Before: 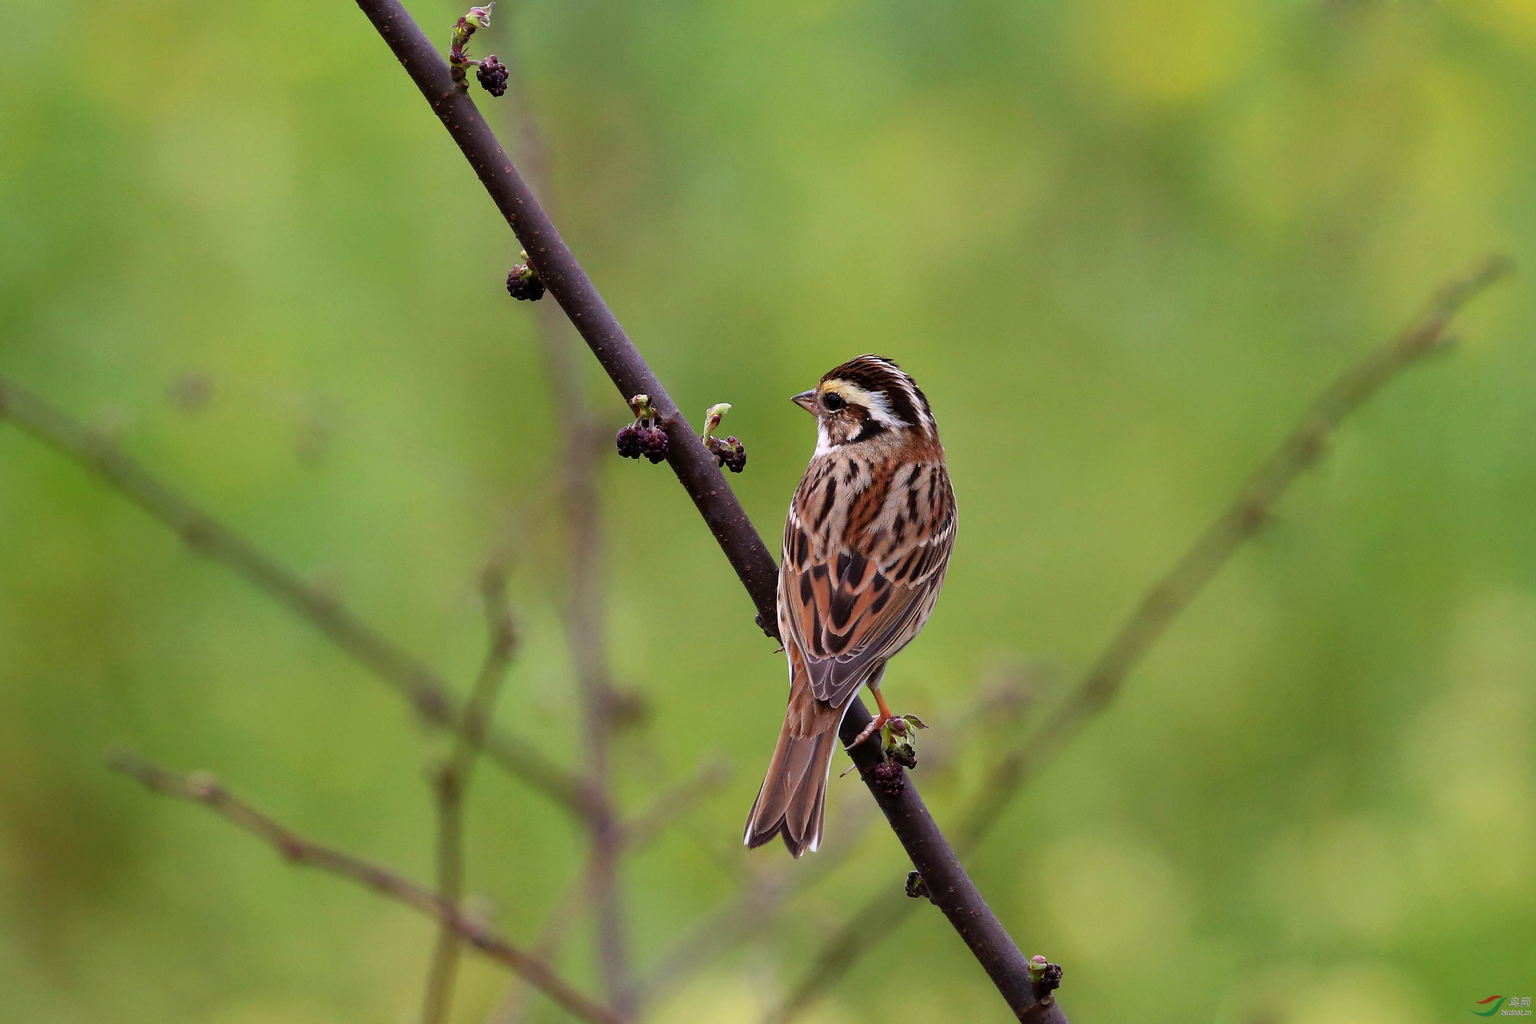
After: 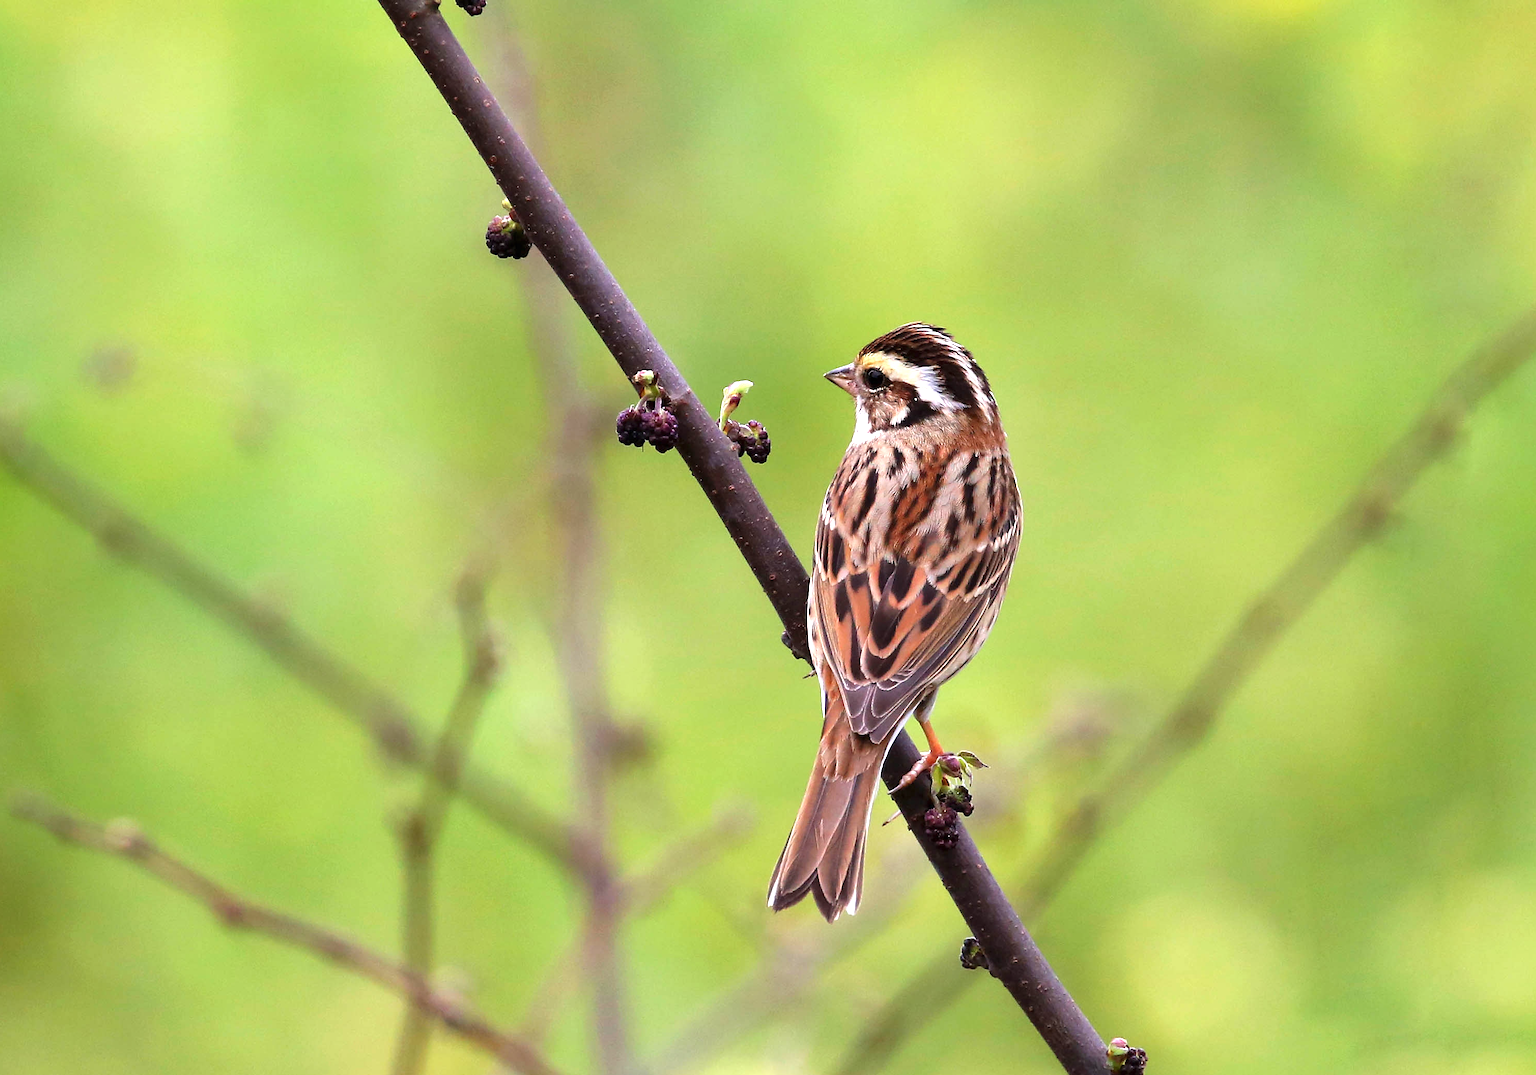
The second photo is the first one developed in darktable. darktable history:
exposure: black level correction 0, exposure 1 EV, compensate exposure bias true, compensate highlight preservation false
crop: left 6.446%, top 8.188%, right 9.538%, bottom 3.548%
